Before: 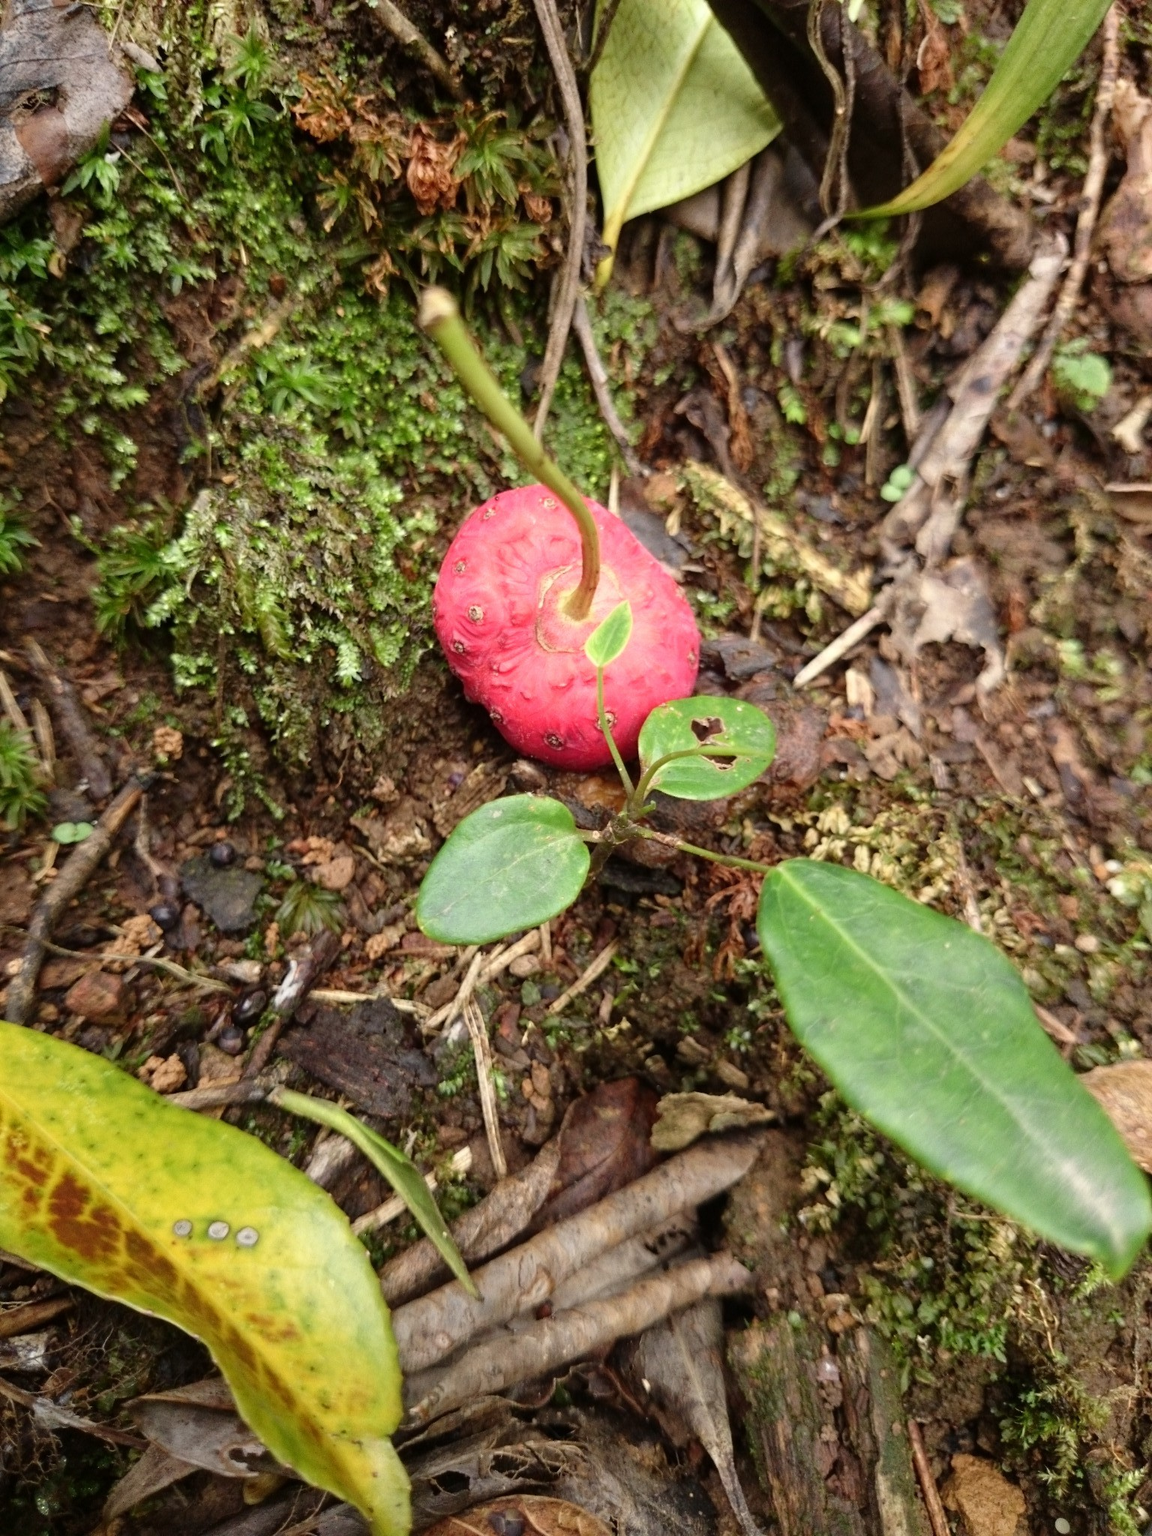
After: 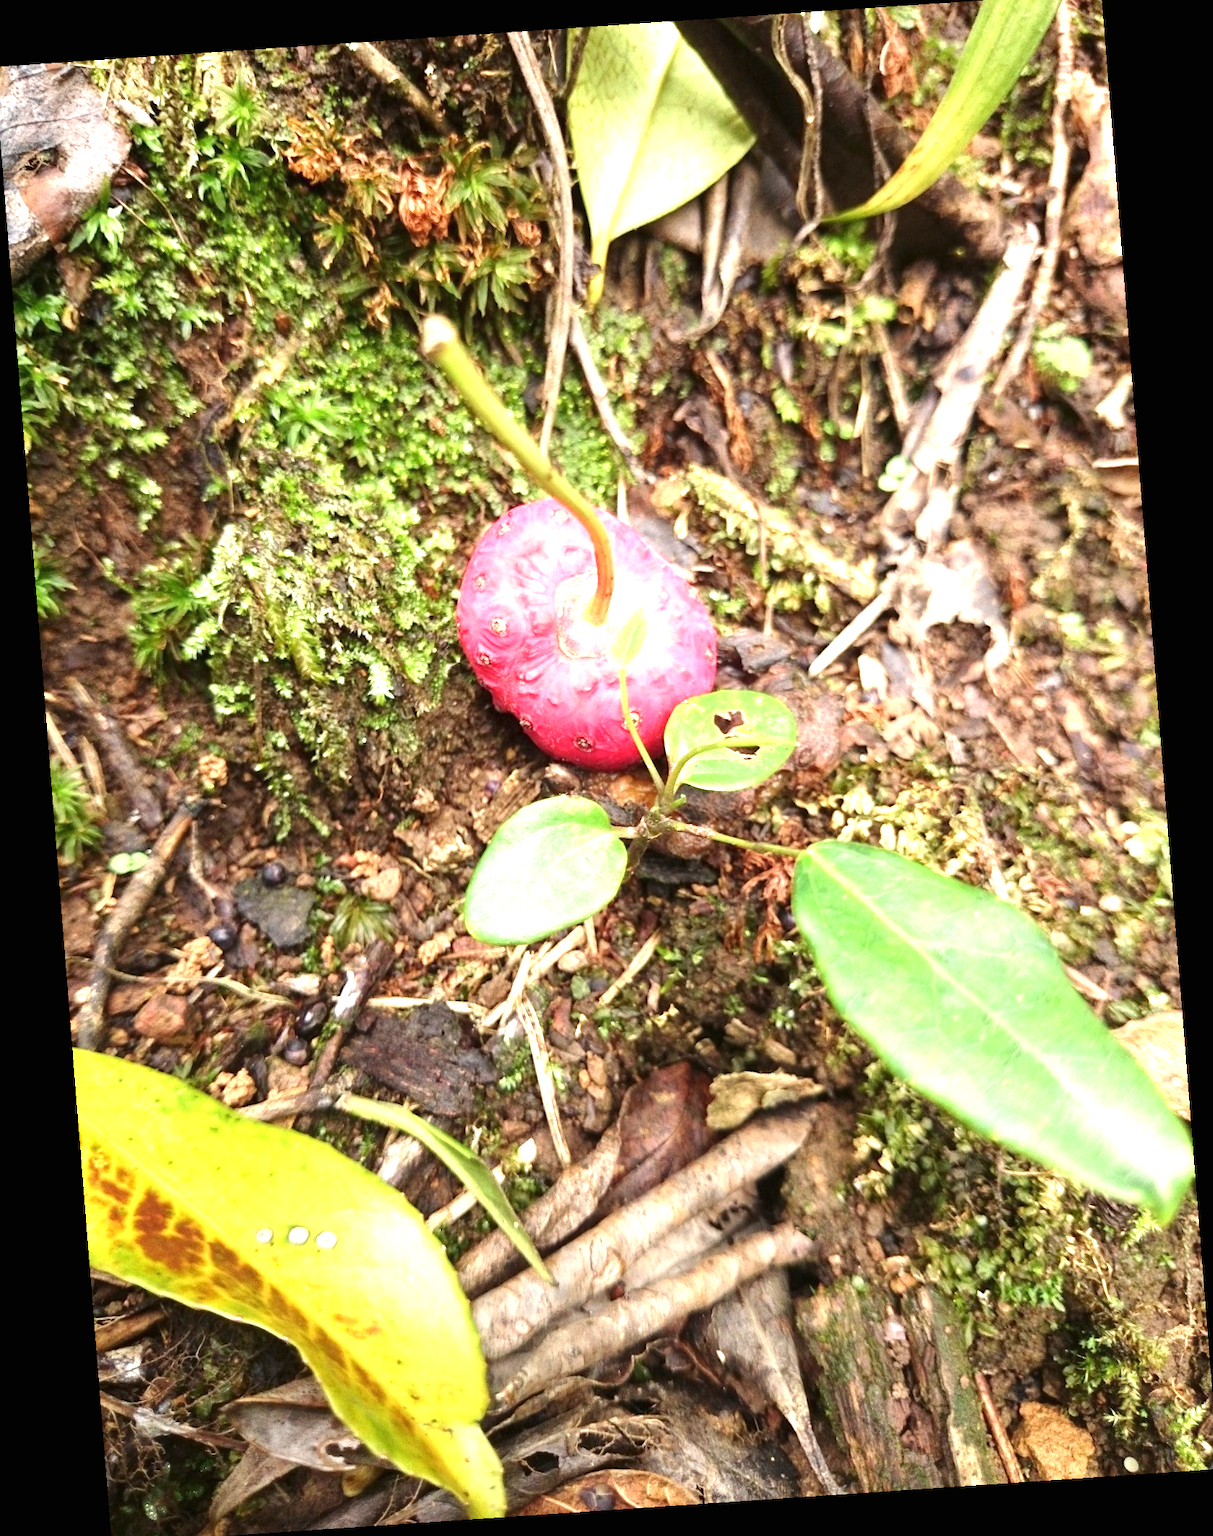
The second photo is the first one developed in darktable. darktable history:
crop: left 0.434%, top 0.485%, right 0.244%, bottom 0.386%
rotate and perspective: rotation -4.2°, shear 0.006, automatic cropping off
exposure: black level correction 0, exposure 1.1 EV, compensate exposure bias true, compensate highlight preservation false
